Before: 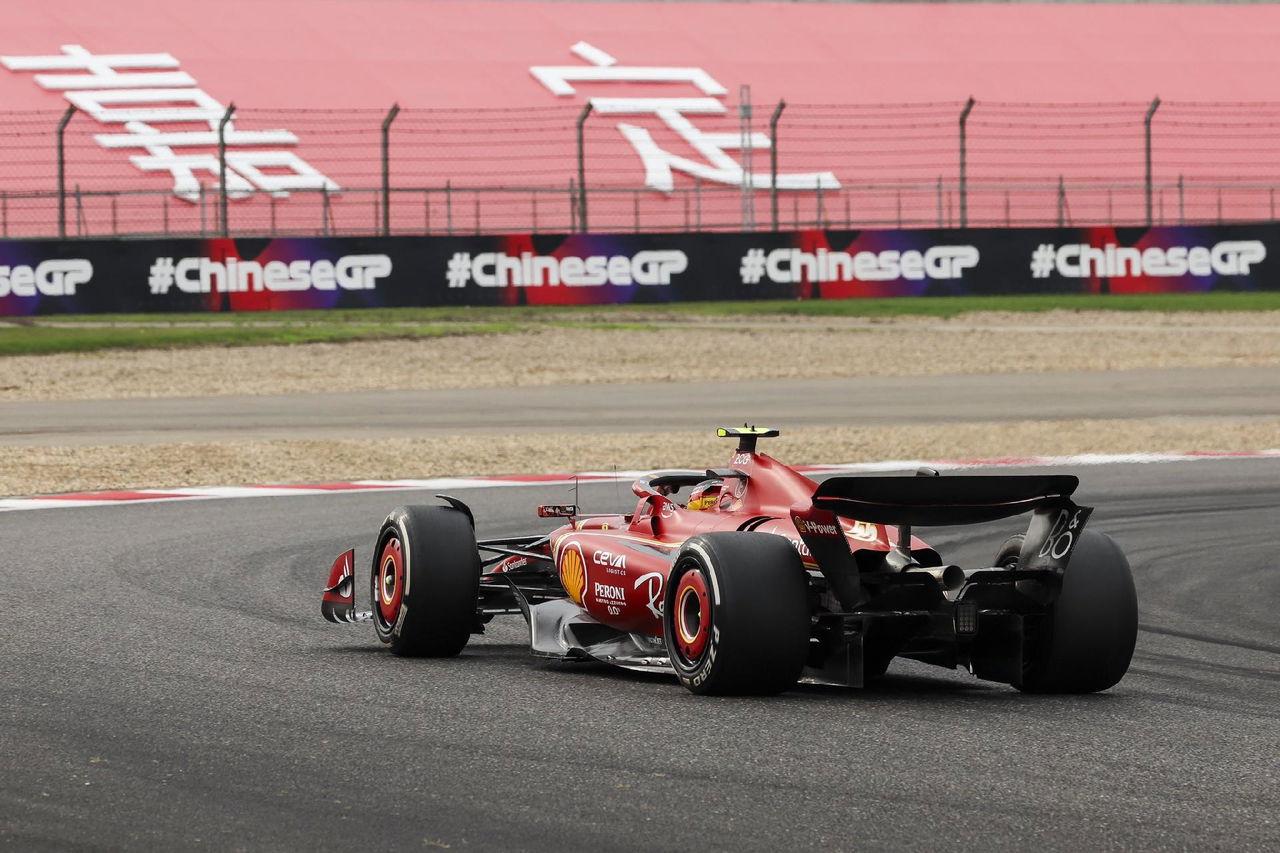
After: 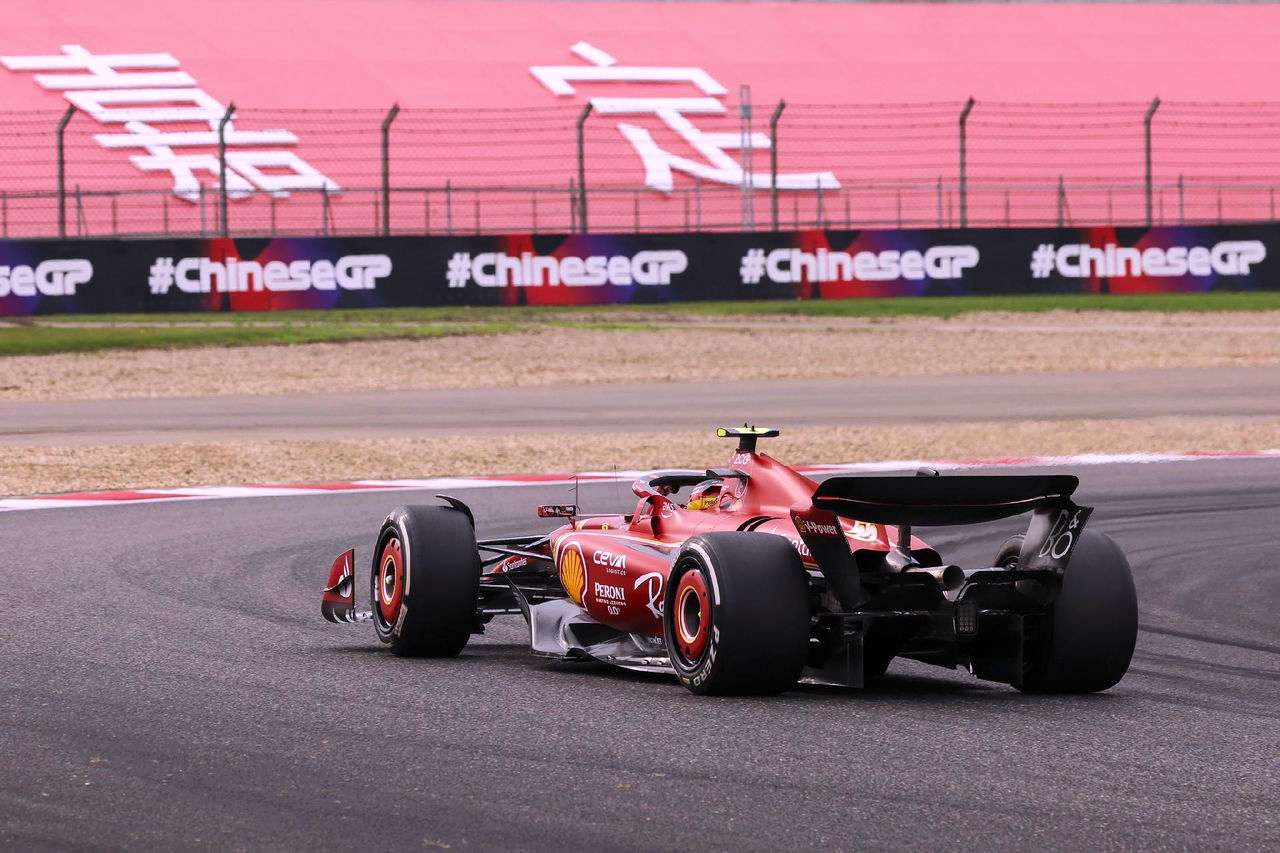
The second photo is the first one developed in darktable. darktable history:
white balance: red 1.066, blue 1.119
velvia: on, module defaults
